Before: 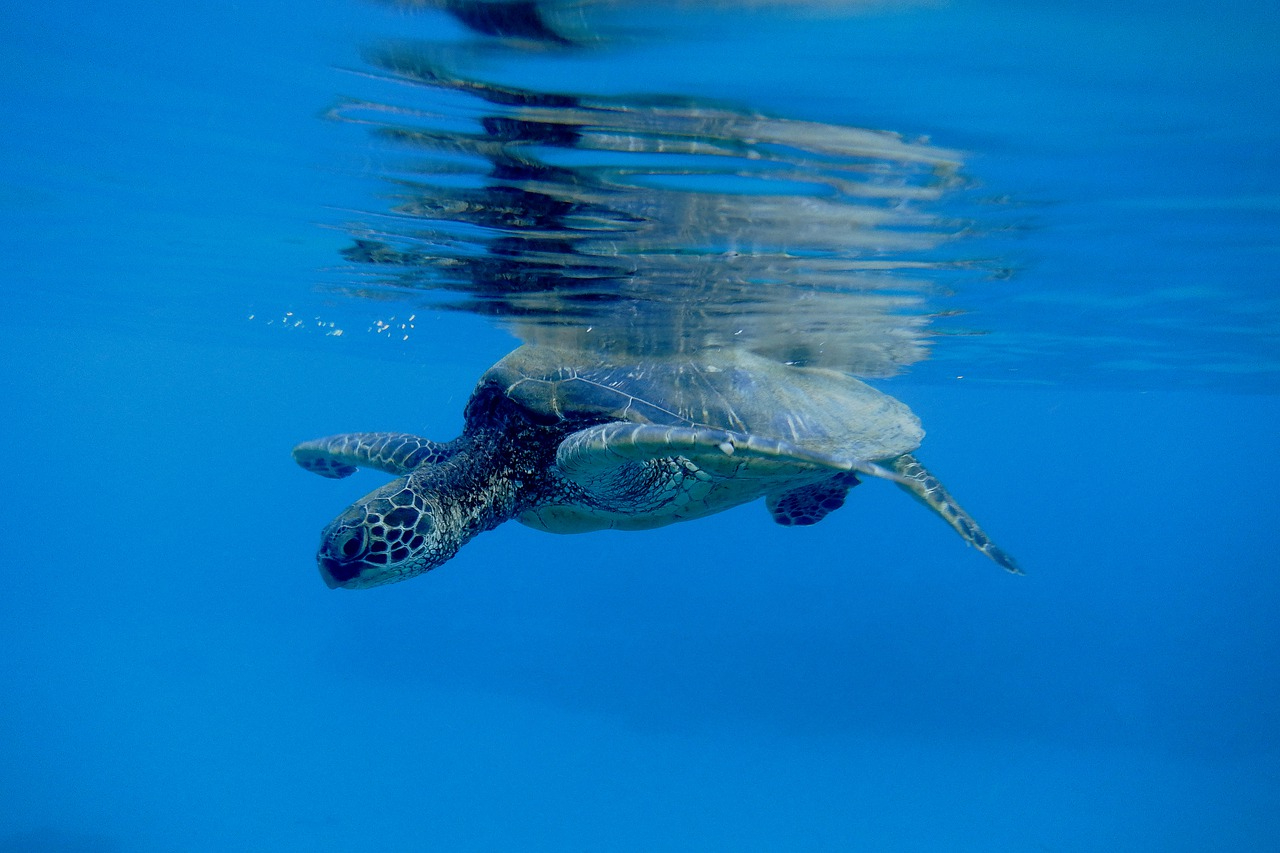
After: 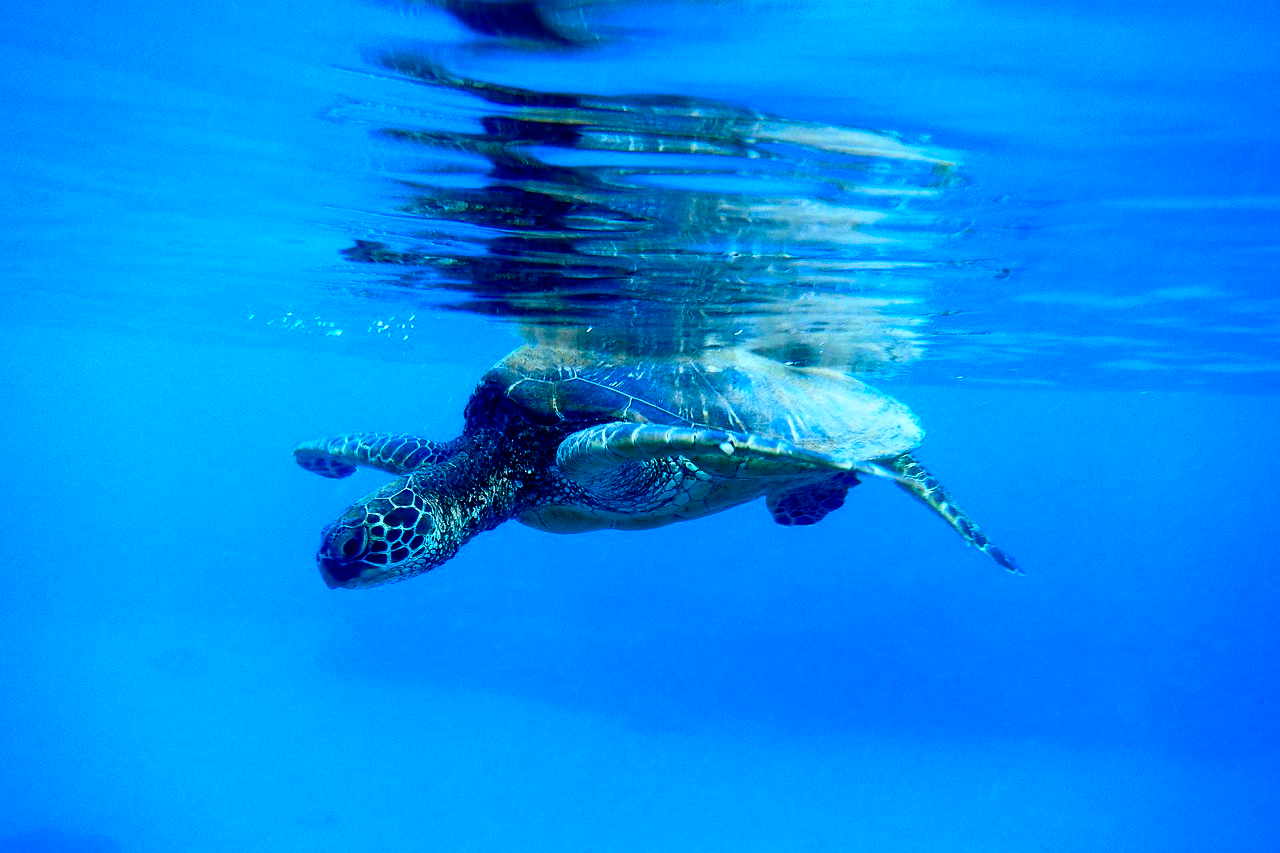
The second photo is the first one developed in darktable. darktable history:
tone equalizer: -8 EV -0.75 EV, -7 EV -0.7 EV, -6 EV -0.6 EV, -5 EV -0.4 EV, -3 EV 0.4 EV, -2 EV 0.6 EV, -1 EV 0.7 EV, +0 EV 0.75 EV, edges refinement/feathering 500, mask exposure compensation -1.57 EV, preserve details no
contrast brightness saturation: contrast 0.26, brightness 0.02, saturation 0.87
color balance rgb: shadows fall-off 101%, linear chroma grading › mid-tones 7.63%, perceptual saturation grading › mid-tones 11.68%, mask middle-gray fulcrum 22.45%, global vibrance 10.11%, saturation formula JzAzBz (2021)
